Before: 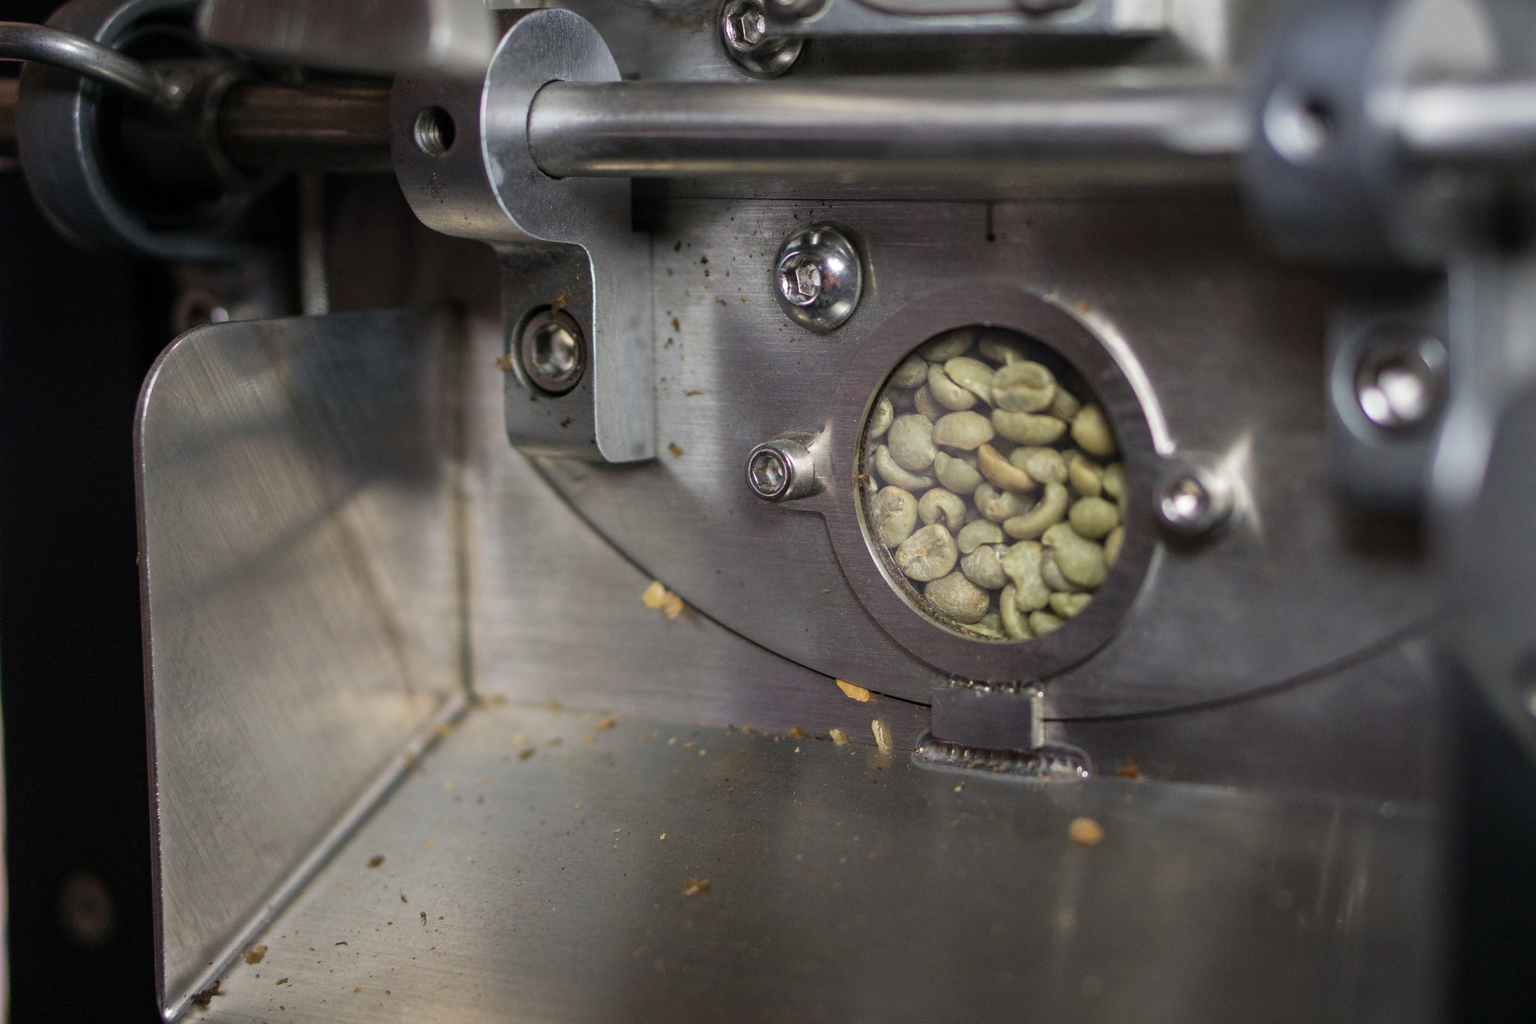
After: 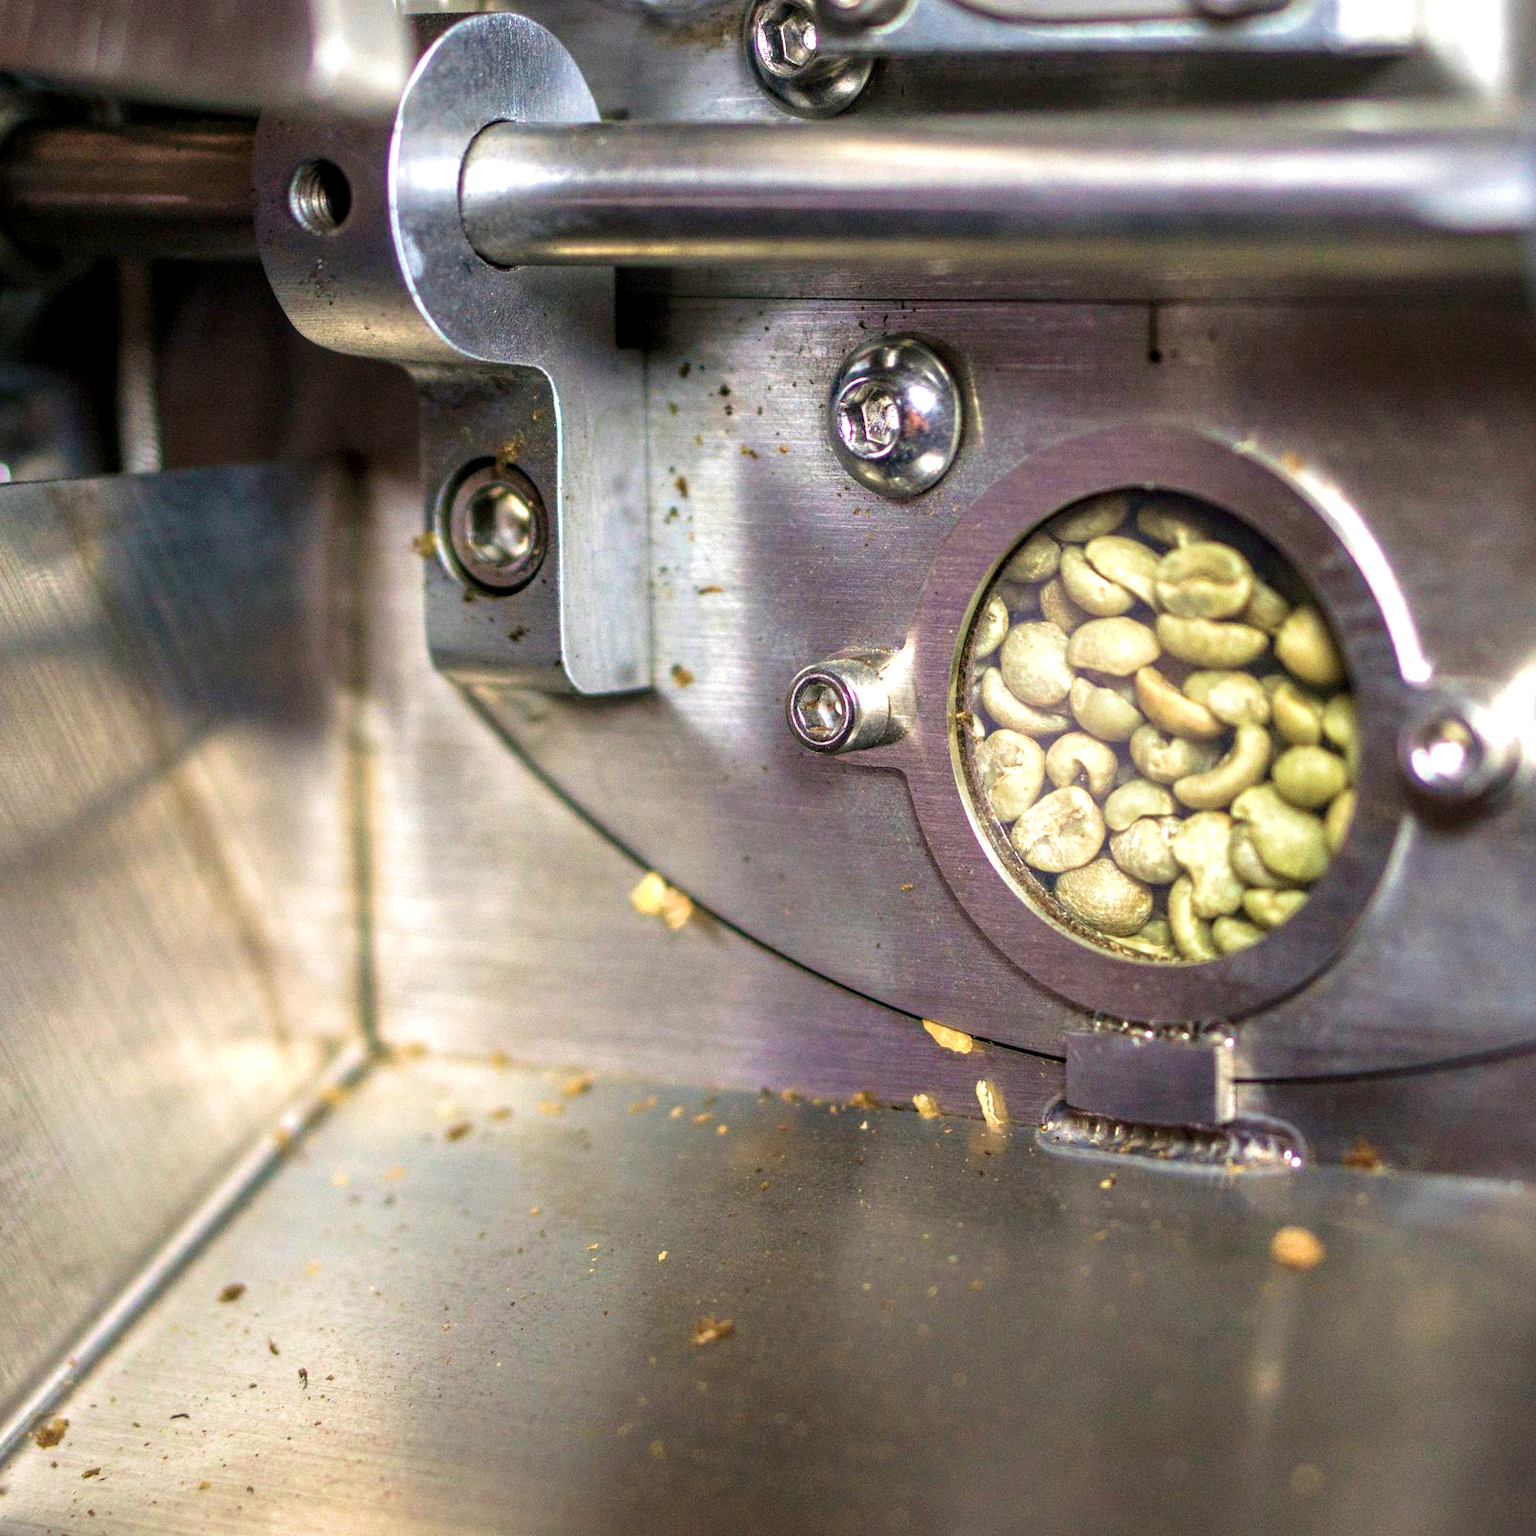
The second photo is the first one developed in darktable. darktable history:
levels: levels [0, 0.374, 0.749]
white balance: emerald 1
crop and rotate: left 14.436%, right 18.898%
velvia: strength 56%
local contrast: detail 130%
